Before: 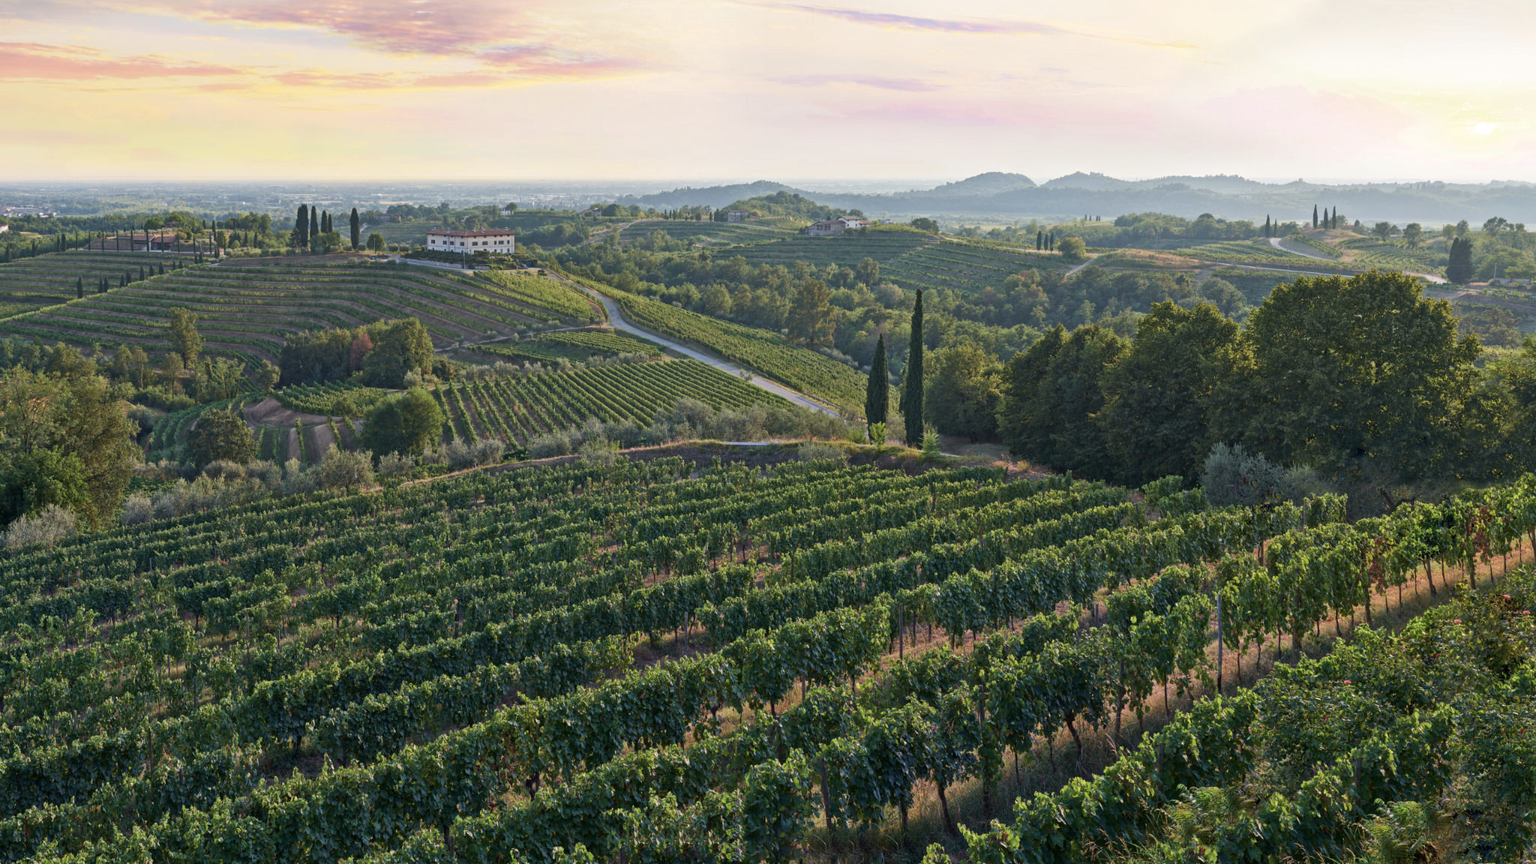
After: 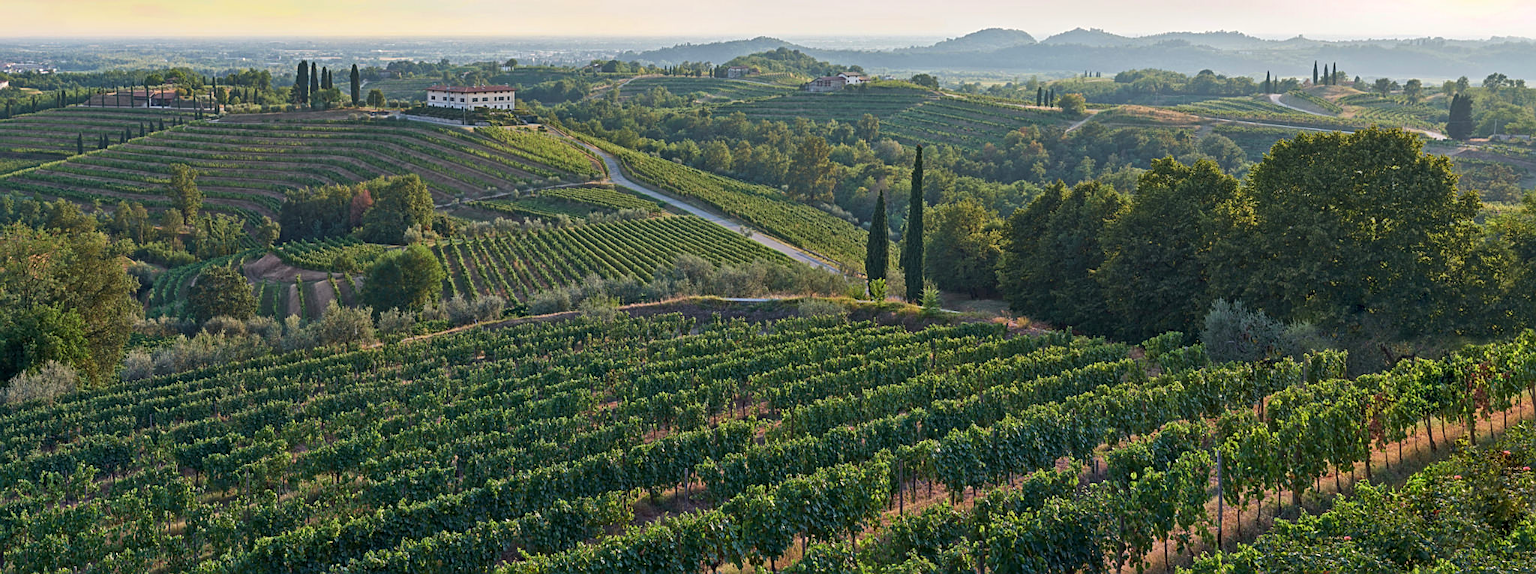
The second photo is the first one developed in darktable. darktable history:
crop: top 16.727%, bottom 16.727%
sharpen: on, module defaults
tone equalizer: on, module defaults
